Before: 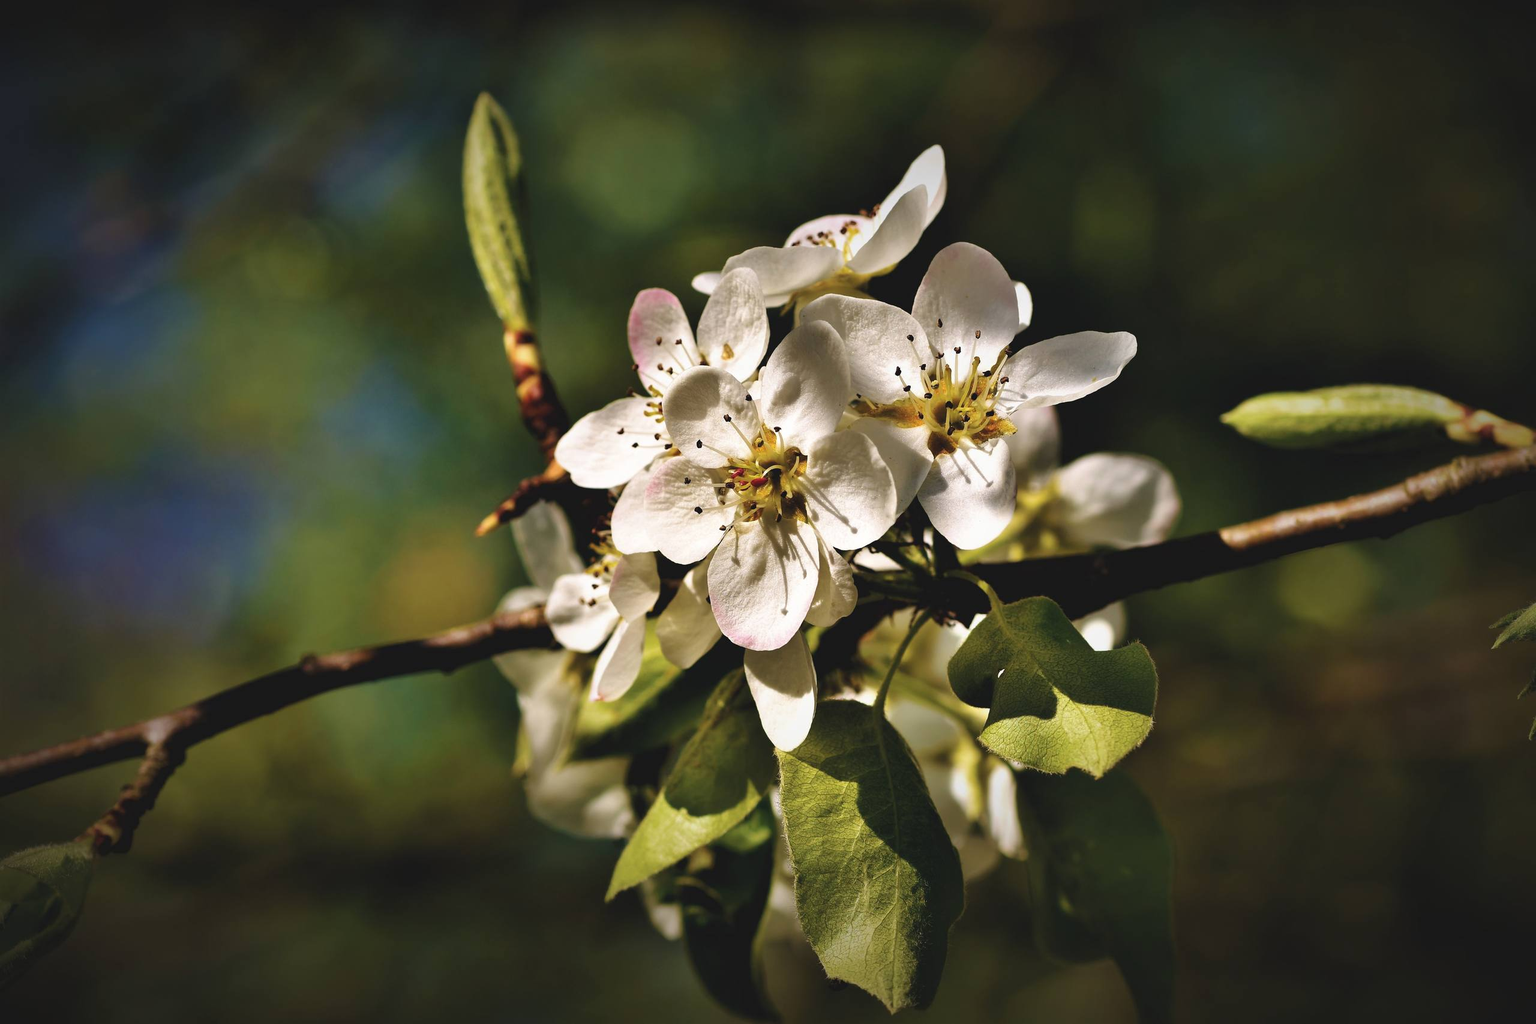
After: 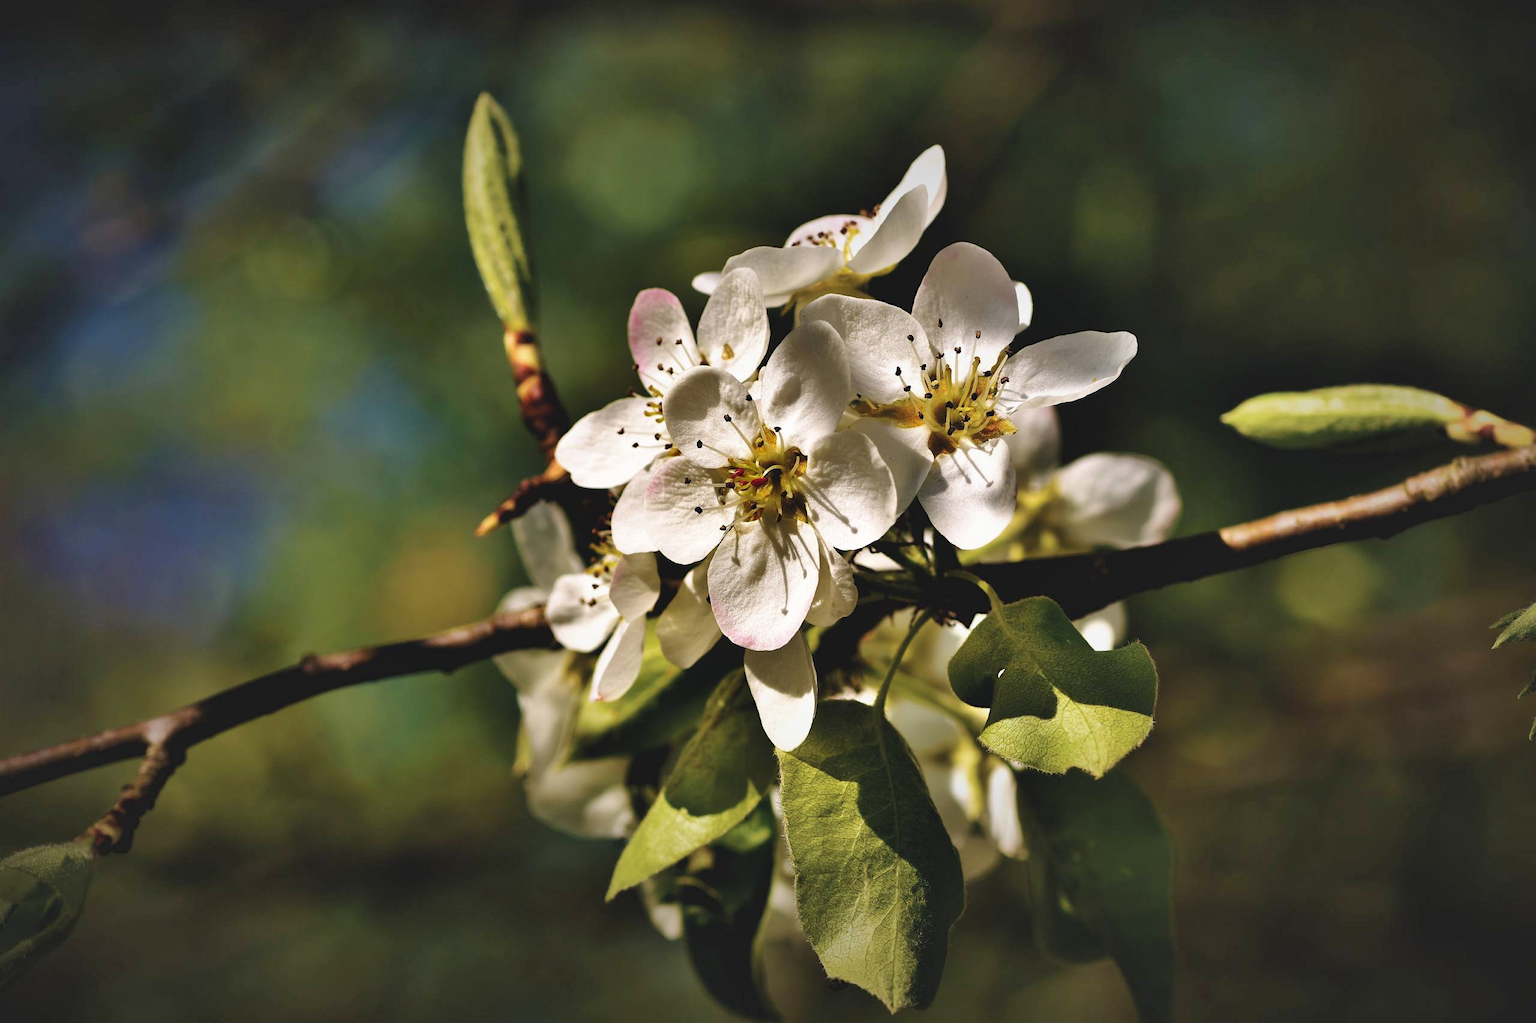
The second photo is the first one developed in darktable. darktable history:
shadows and highlights: radius 107.2, shadows 44.6, highlights -66.55, low approximation 0.01, soften with gaussian
